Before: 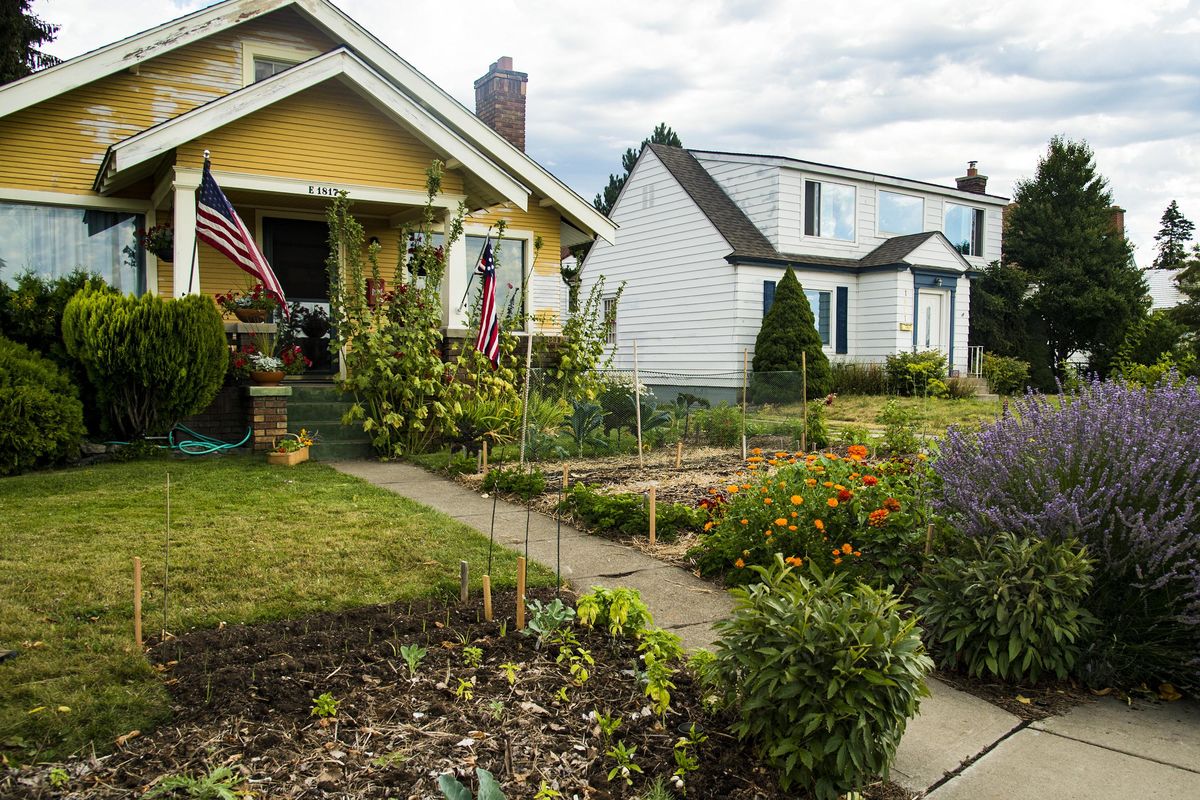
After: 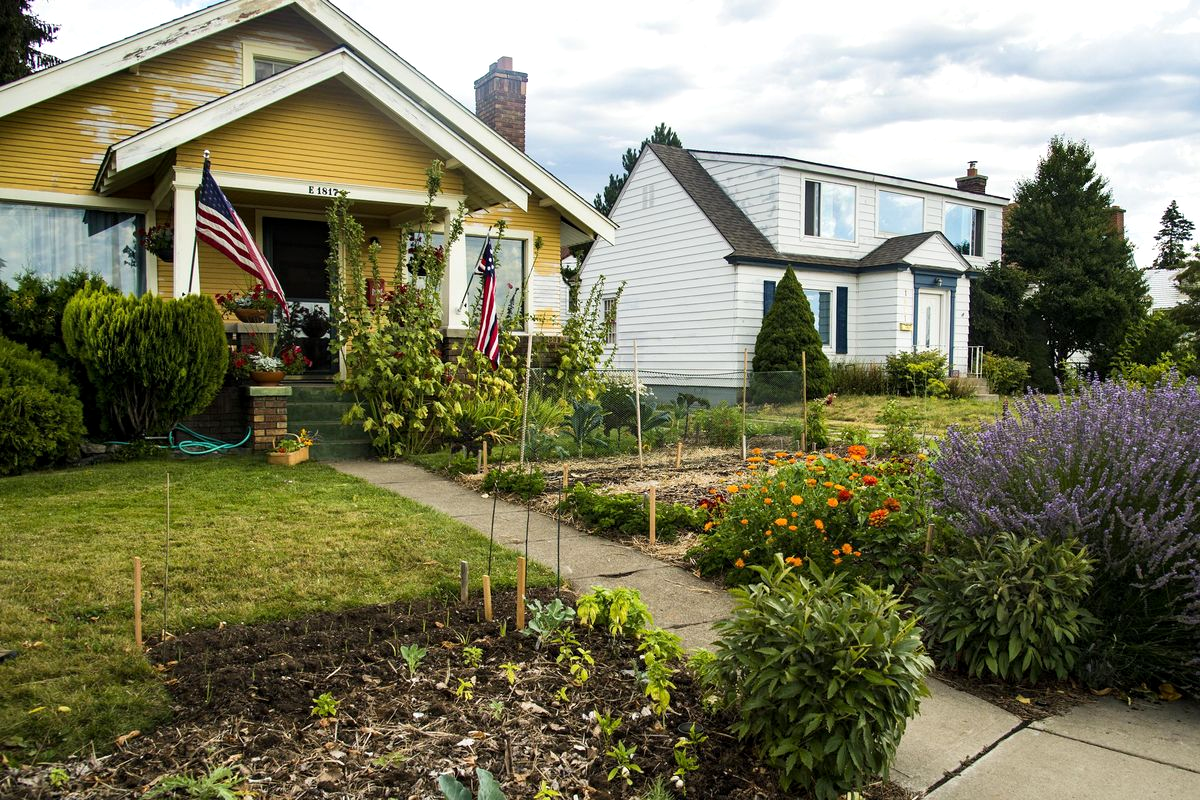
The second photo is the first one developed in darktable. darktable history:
exposure: black level correction 0.001, exposure 0.139 EV, compensate highlight preservation false
